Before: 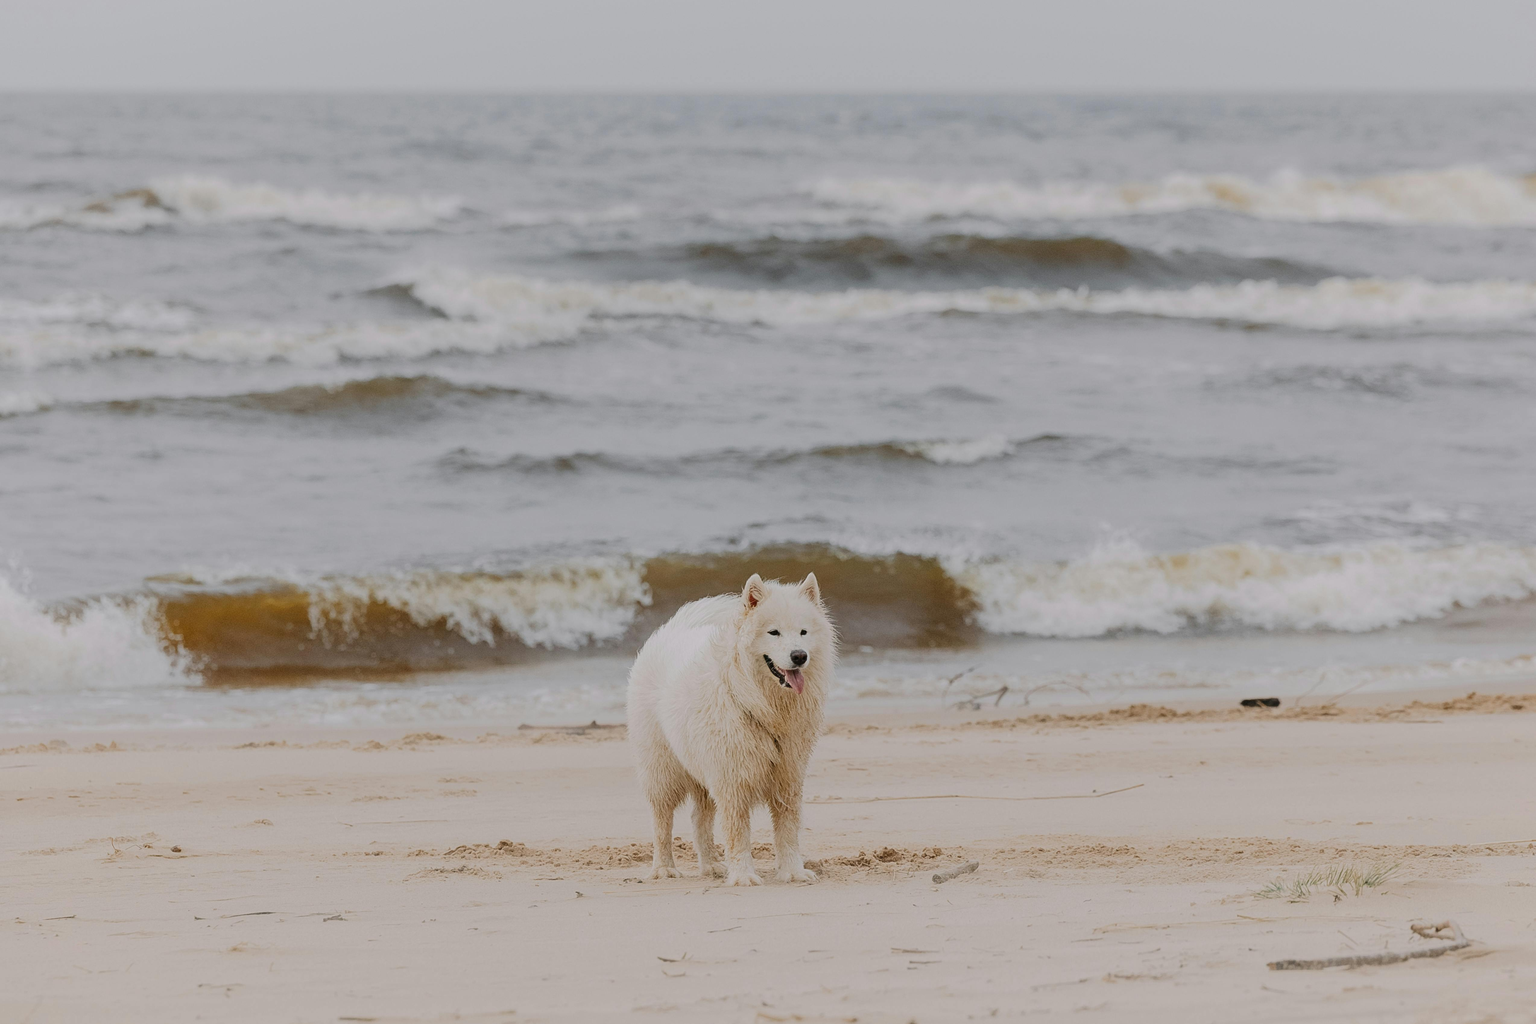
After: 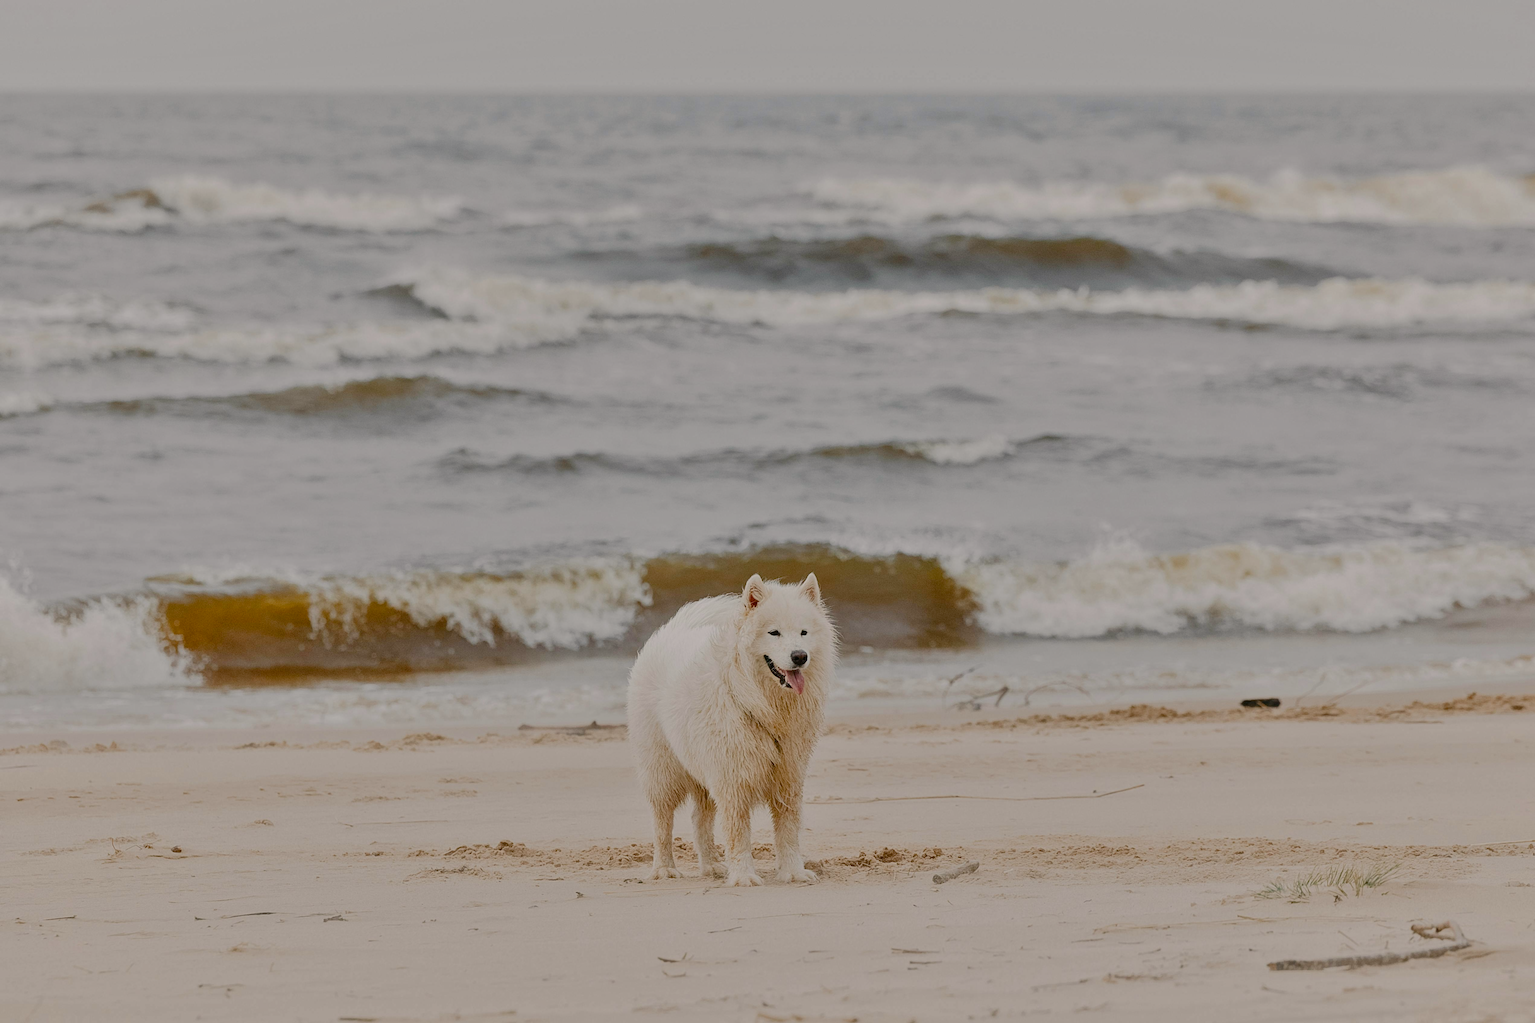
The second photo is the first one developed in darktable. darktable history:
color balance rgb: highlights gain › chroma 2.083%, highlights gain › hue 74.58°, perceptual saturation grading › global saturation 20%, perceptual saturation grading › highlights -50.098%, perceptual saturation grading › shadows 30.281%
exposure: black level correction 0.001, exposure -0.123 EV, compensate highlight preservation false
shadows and highlights: soften with gaussian
